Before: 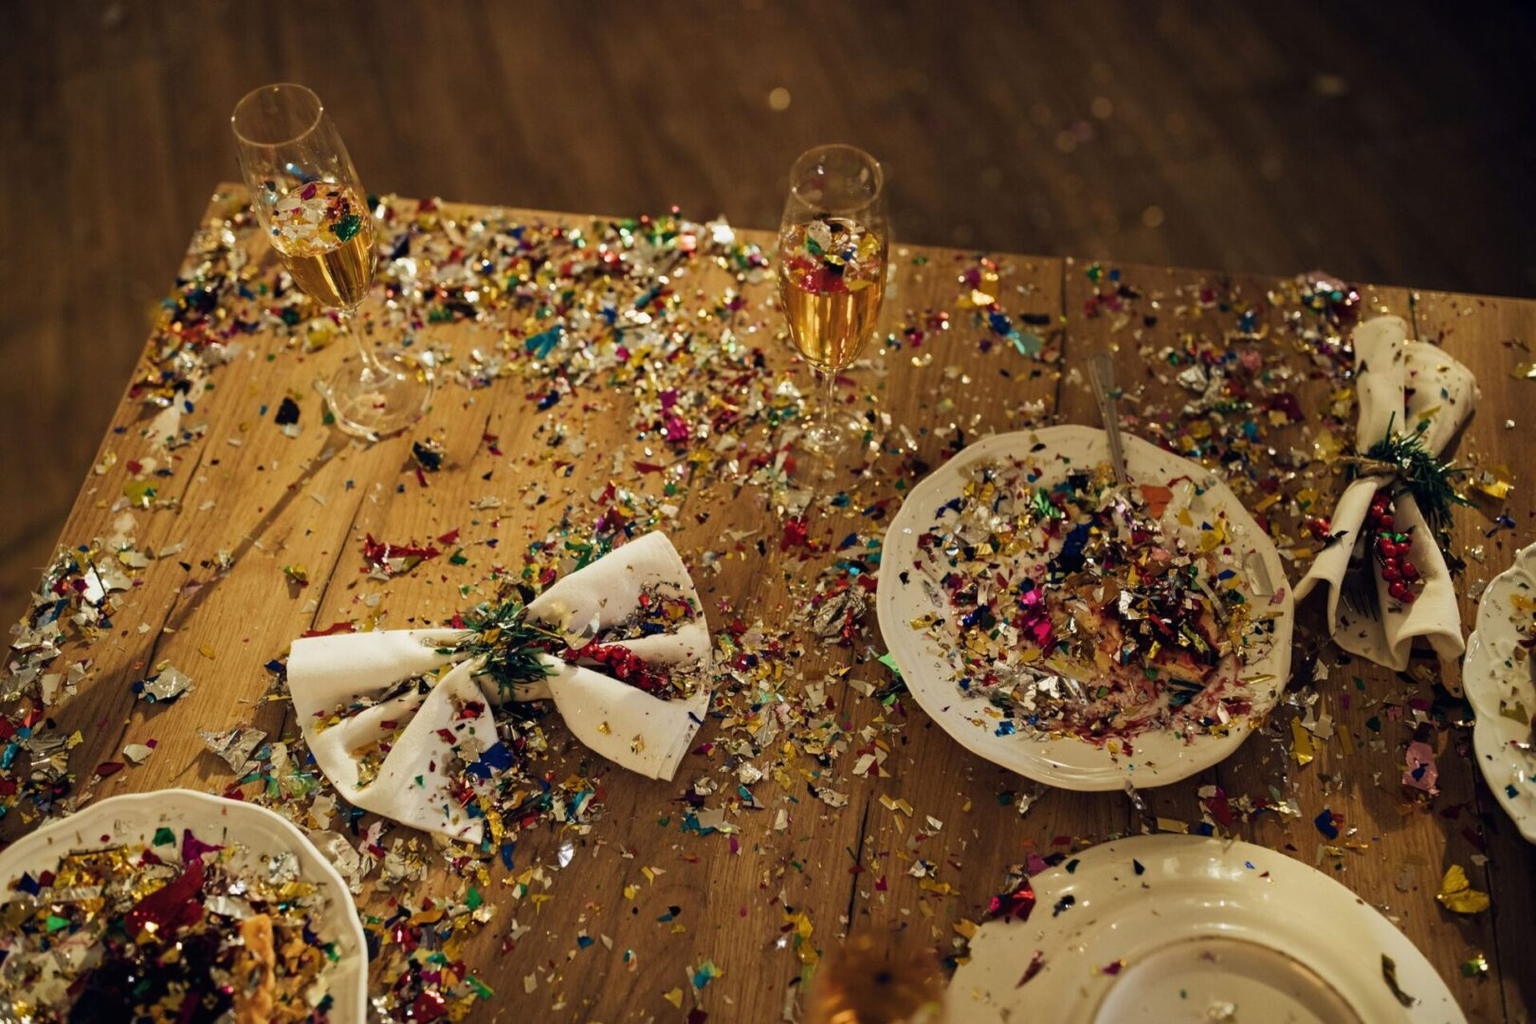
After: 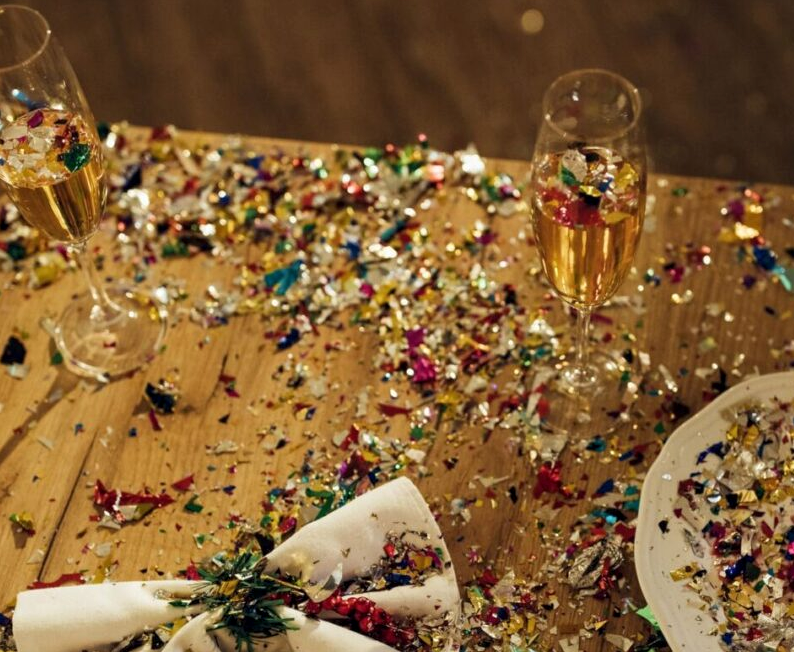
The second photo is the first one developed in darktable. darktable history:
crop: left 17.907%, top 7.722%, right 33.063%, bottom 31.878%
local contrast: highlights 103%, shadows 102%, detail 119%, midtone range 0.2
